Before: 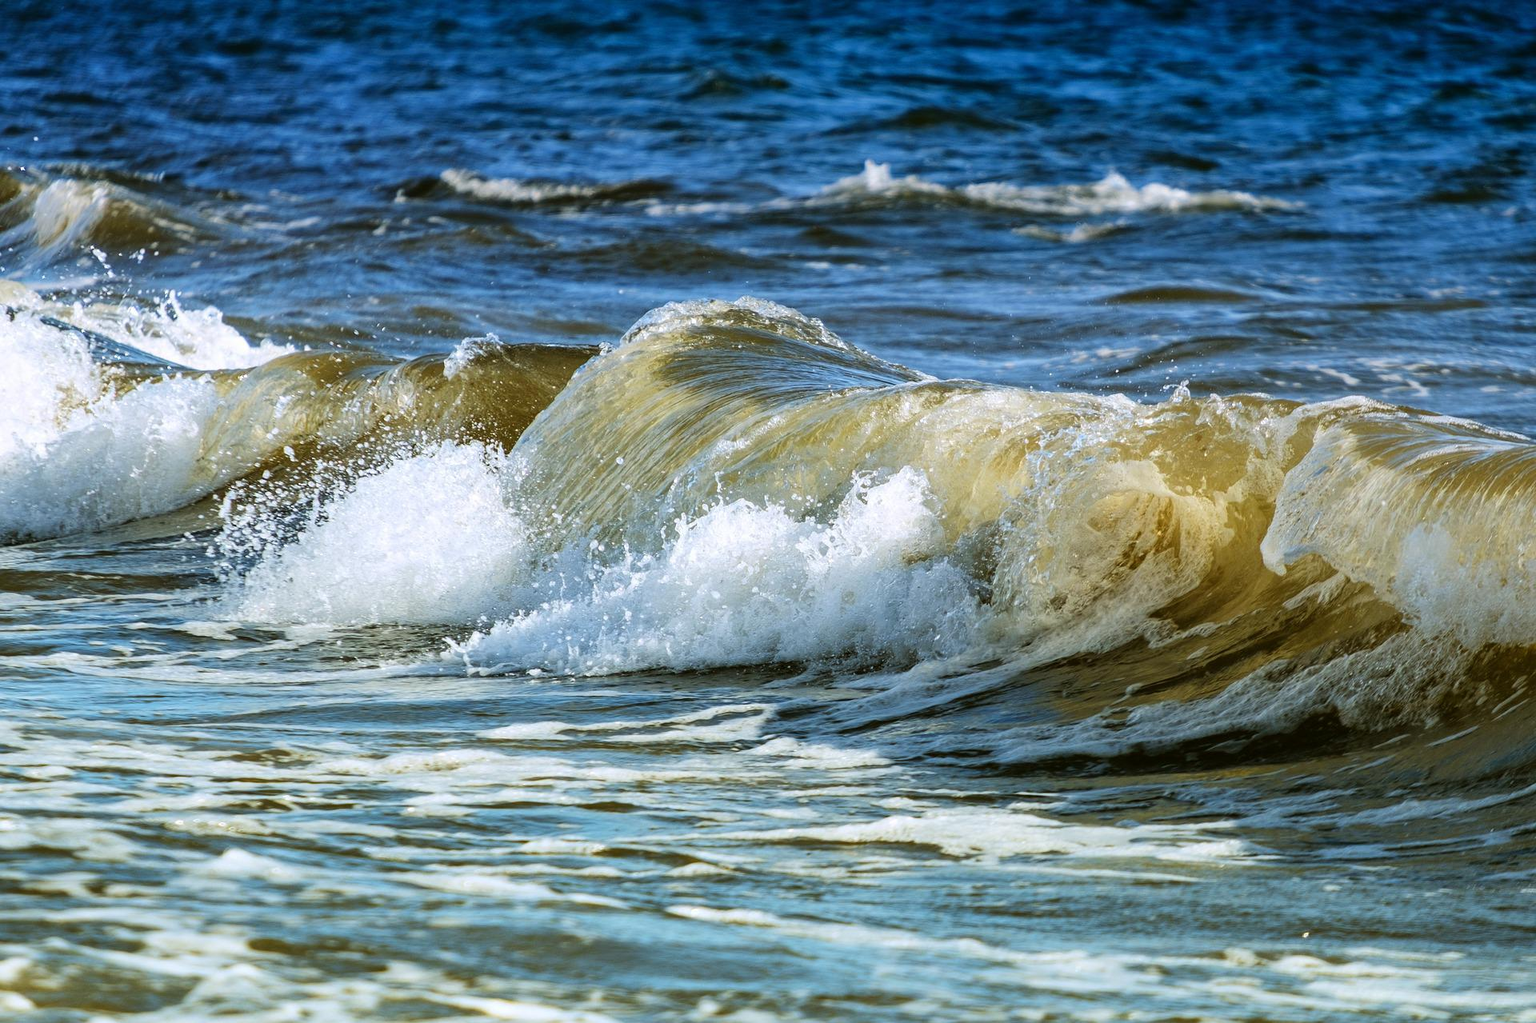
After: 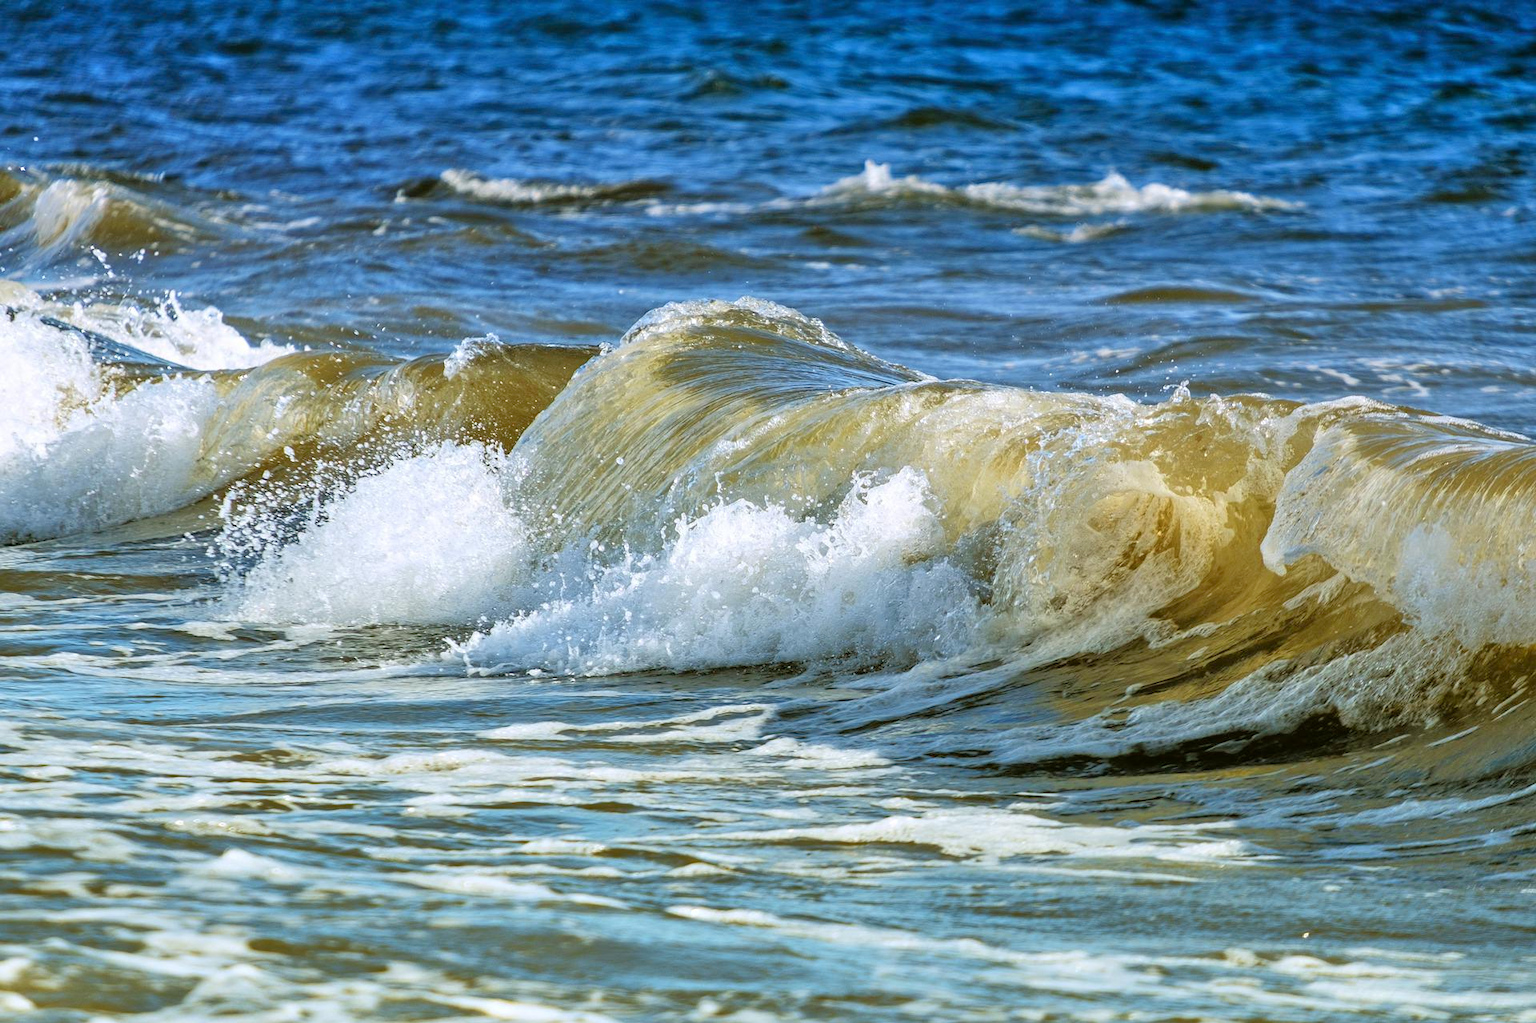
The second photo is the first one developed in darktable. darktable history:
tone equalizer: -7 EV 0.141 EV, -6 EV 0.629 EV, -5 EV 1.15 EV, -4 EV 1.3 EV, -3 EV 1.13 EV, -2 EV 0.6 EV, -1 EV 0.158 EV
